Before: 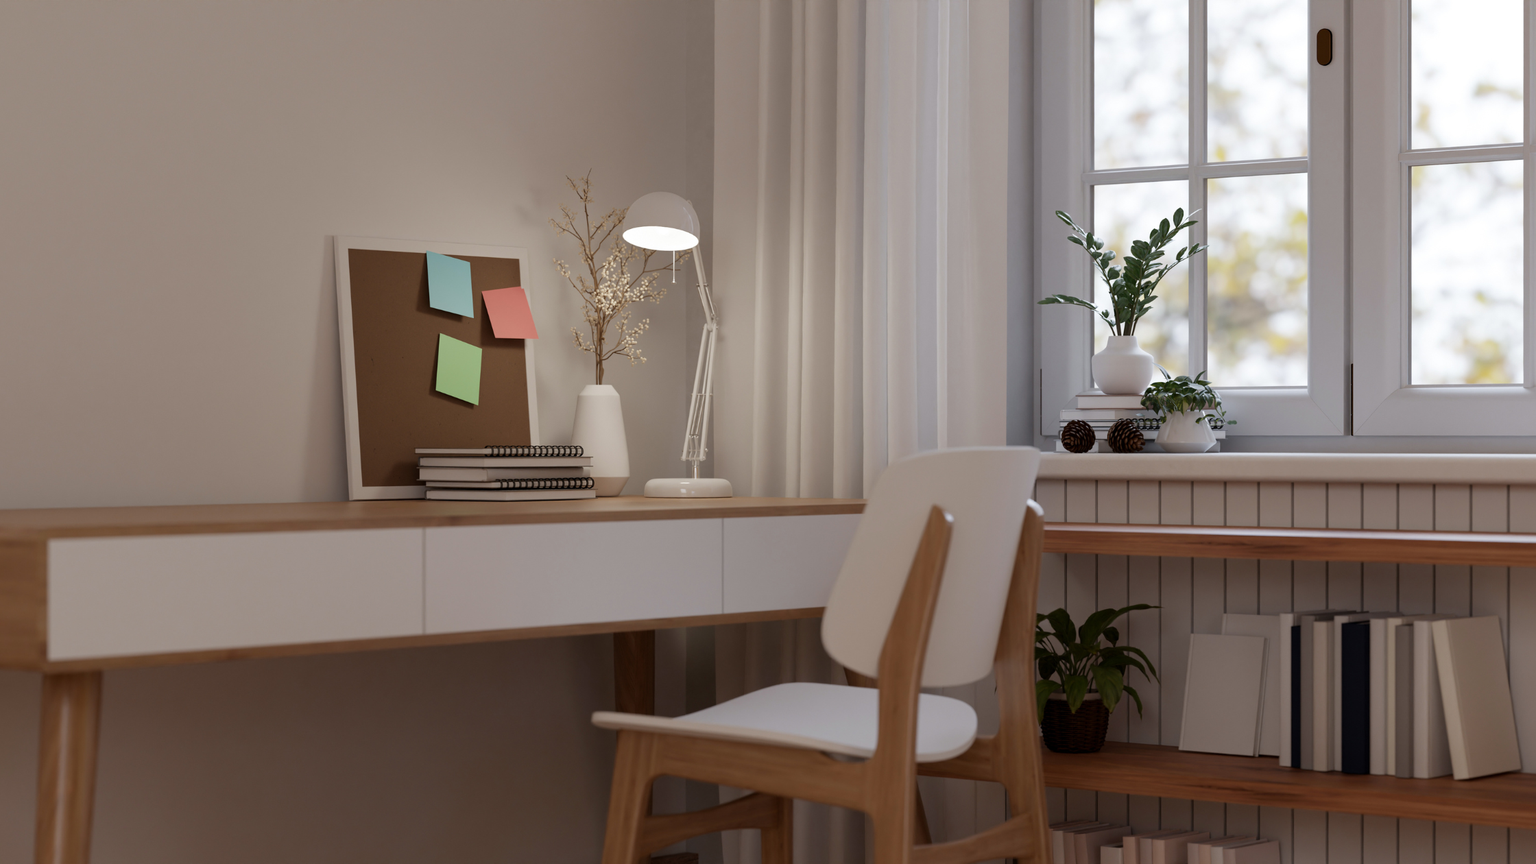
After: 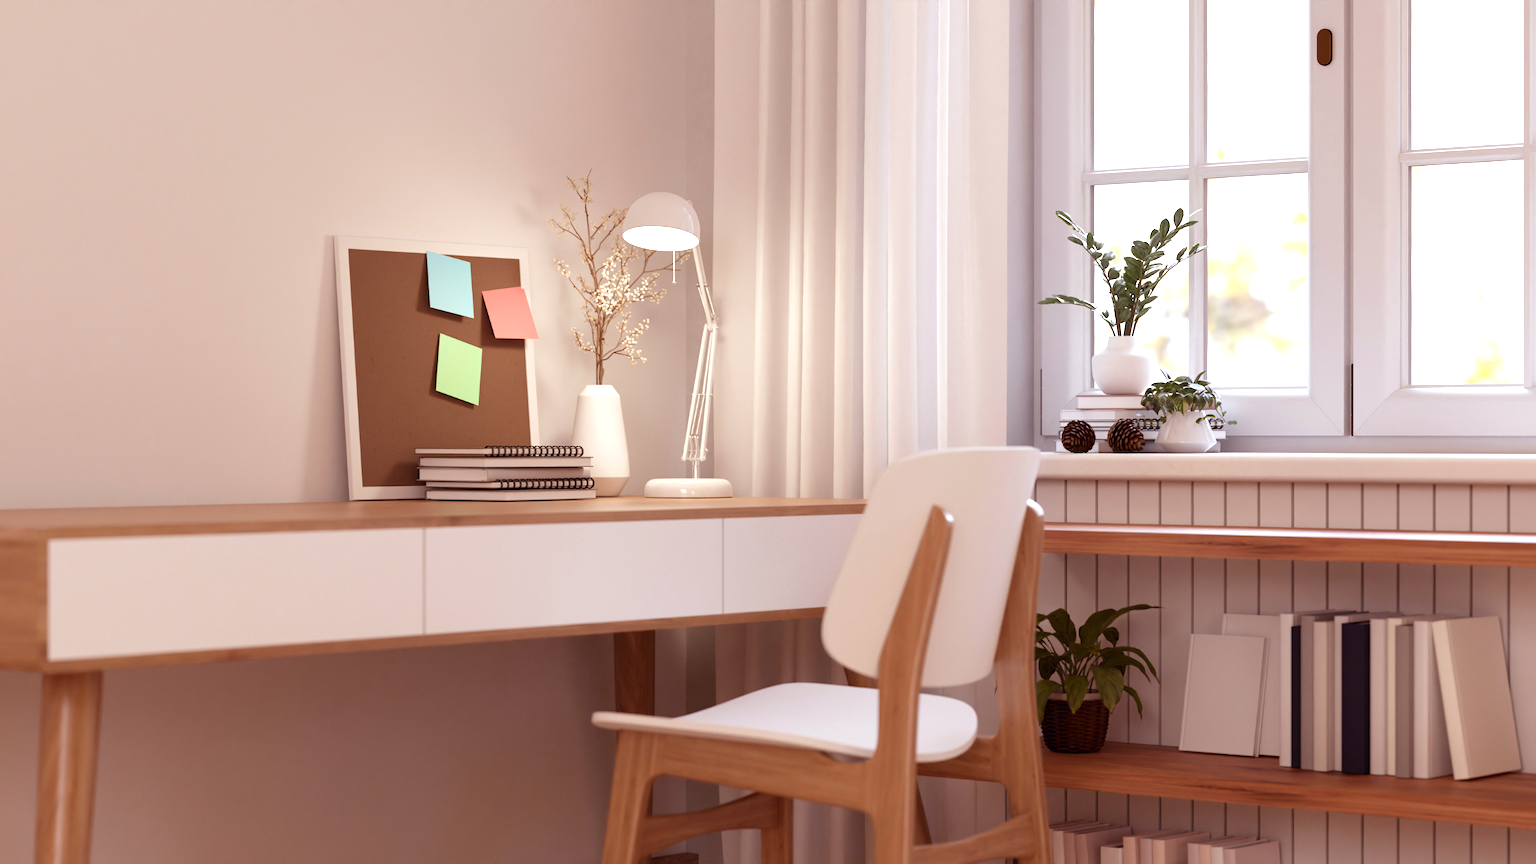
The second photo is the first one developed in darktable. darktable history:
exposure: black level correction 0, exposure 1.1 EV, compensate highlight preservation false
rgb levels: mode RGB, independent channels, levels [[0, 0.474, 1], [0, 0.5, 1], [0, 0.5, 1]]
